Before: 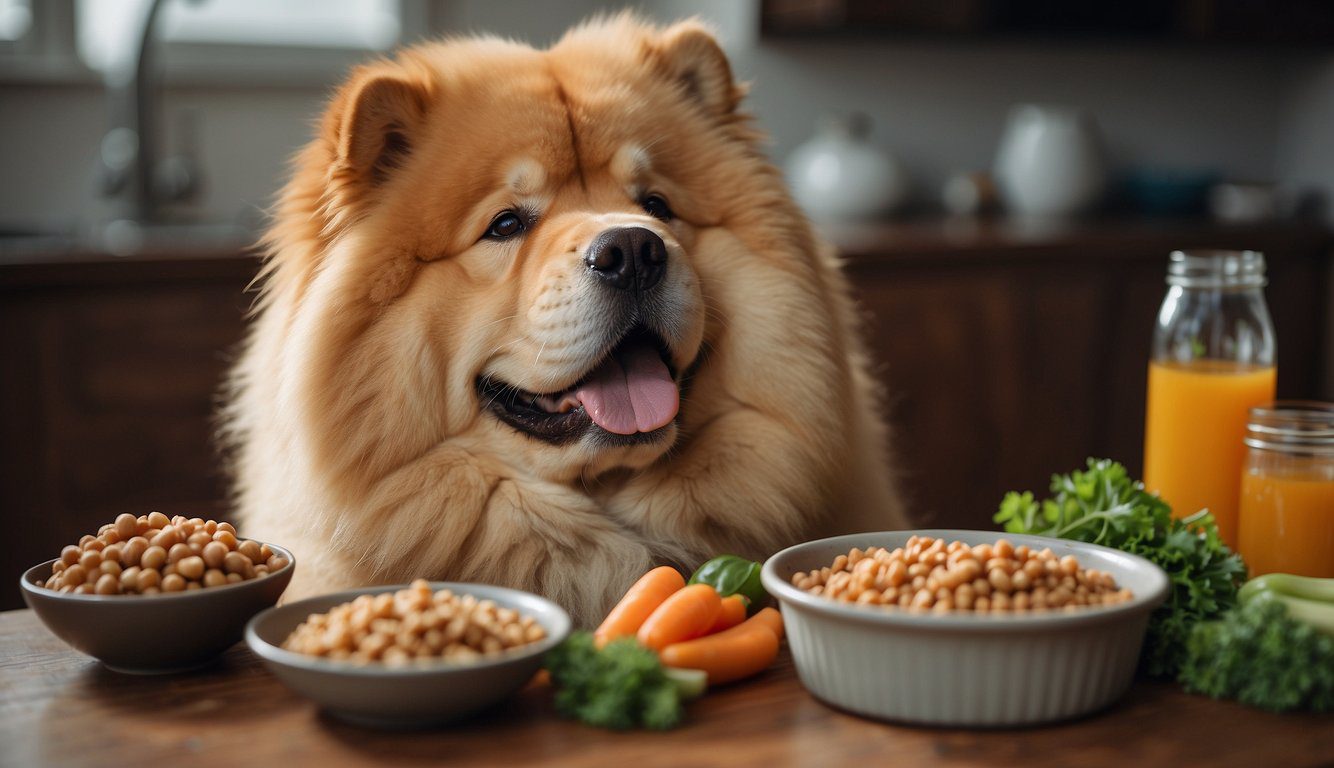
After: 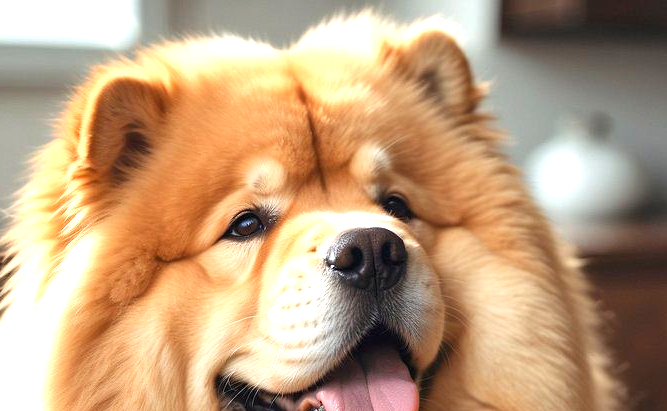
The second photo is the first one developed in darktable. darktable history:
crop: left 19.556%, right 30.401%, bottom 46.458%
exposure: black level correction 0, exposure 1.35 EV, compensate exposure bias true, compensate highlight preservation false
tone equalizer: on, module defaults
rgb levels: preserve colors max RGB
